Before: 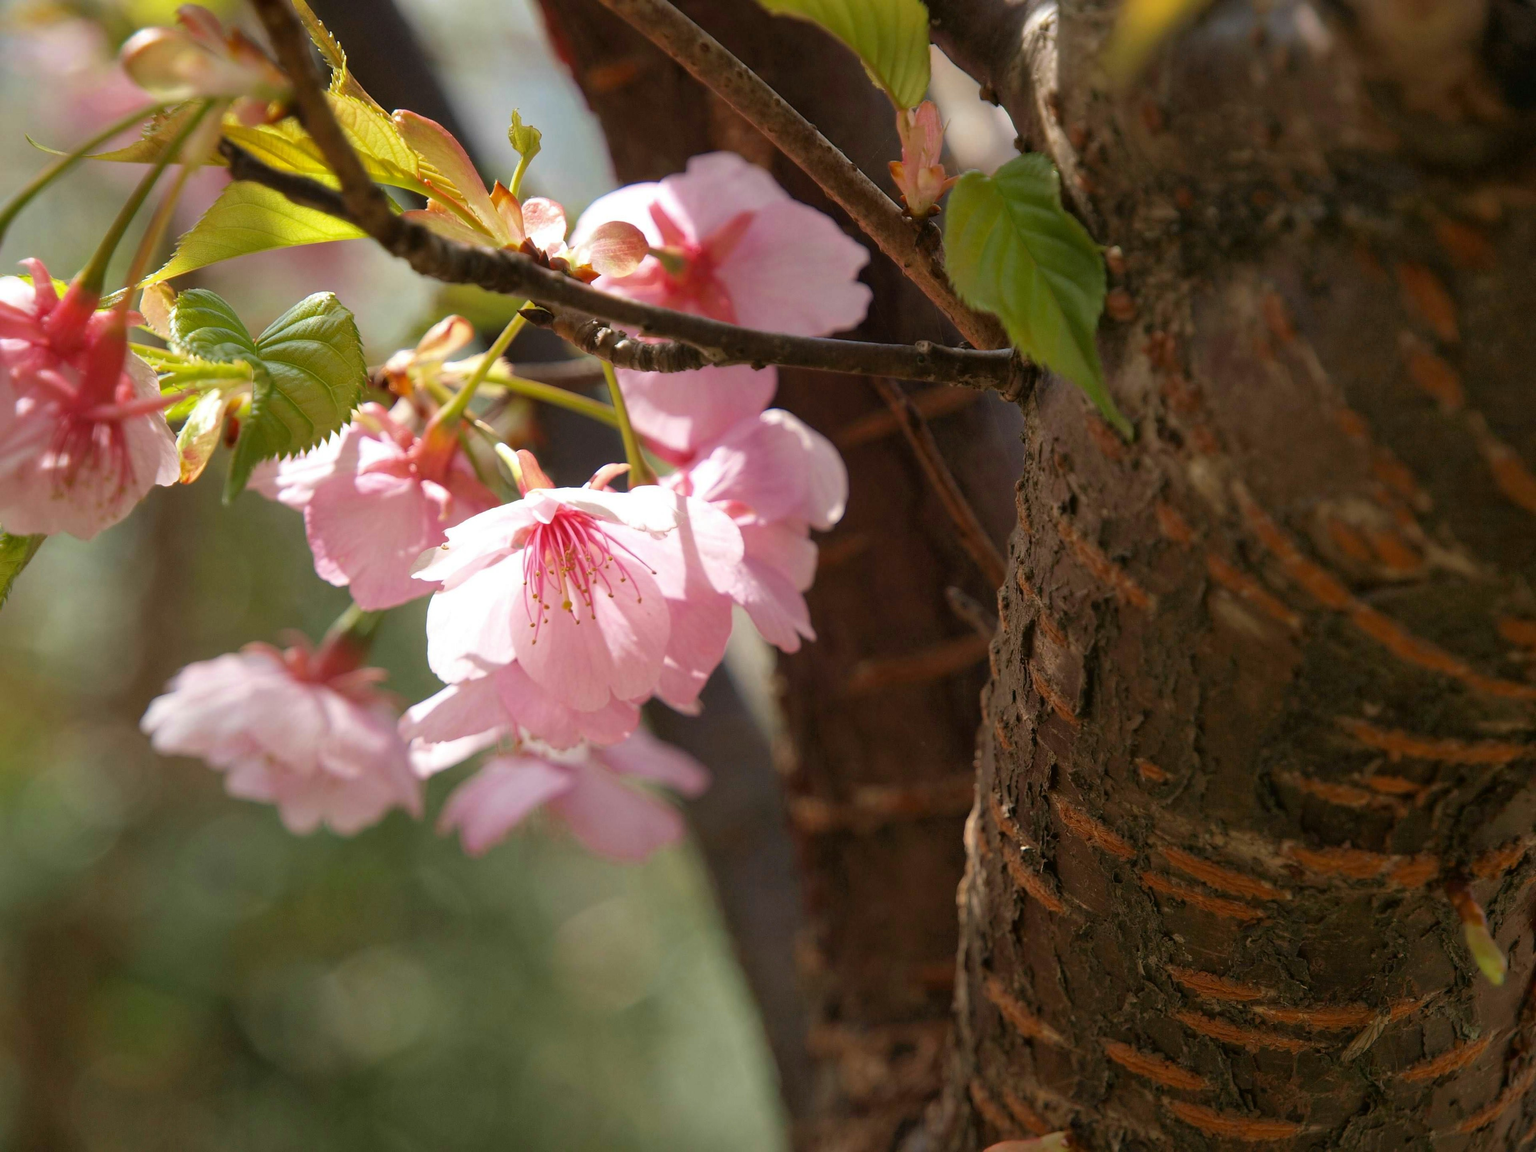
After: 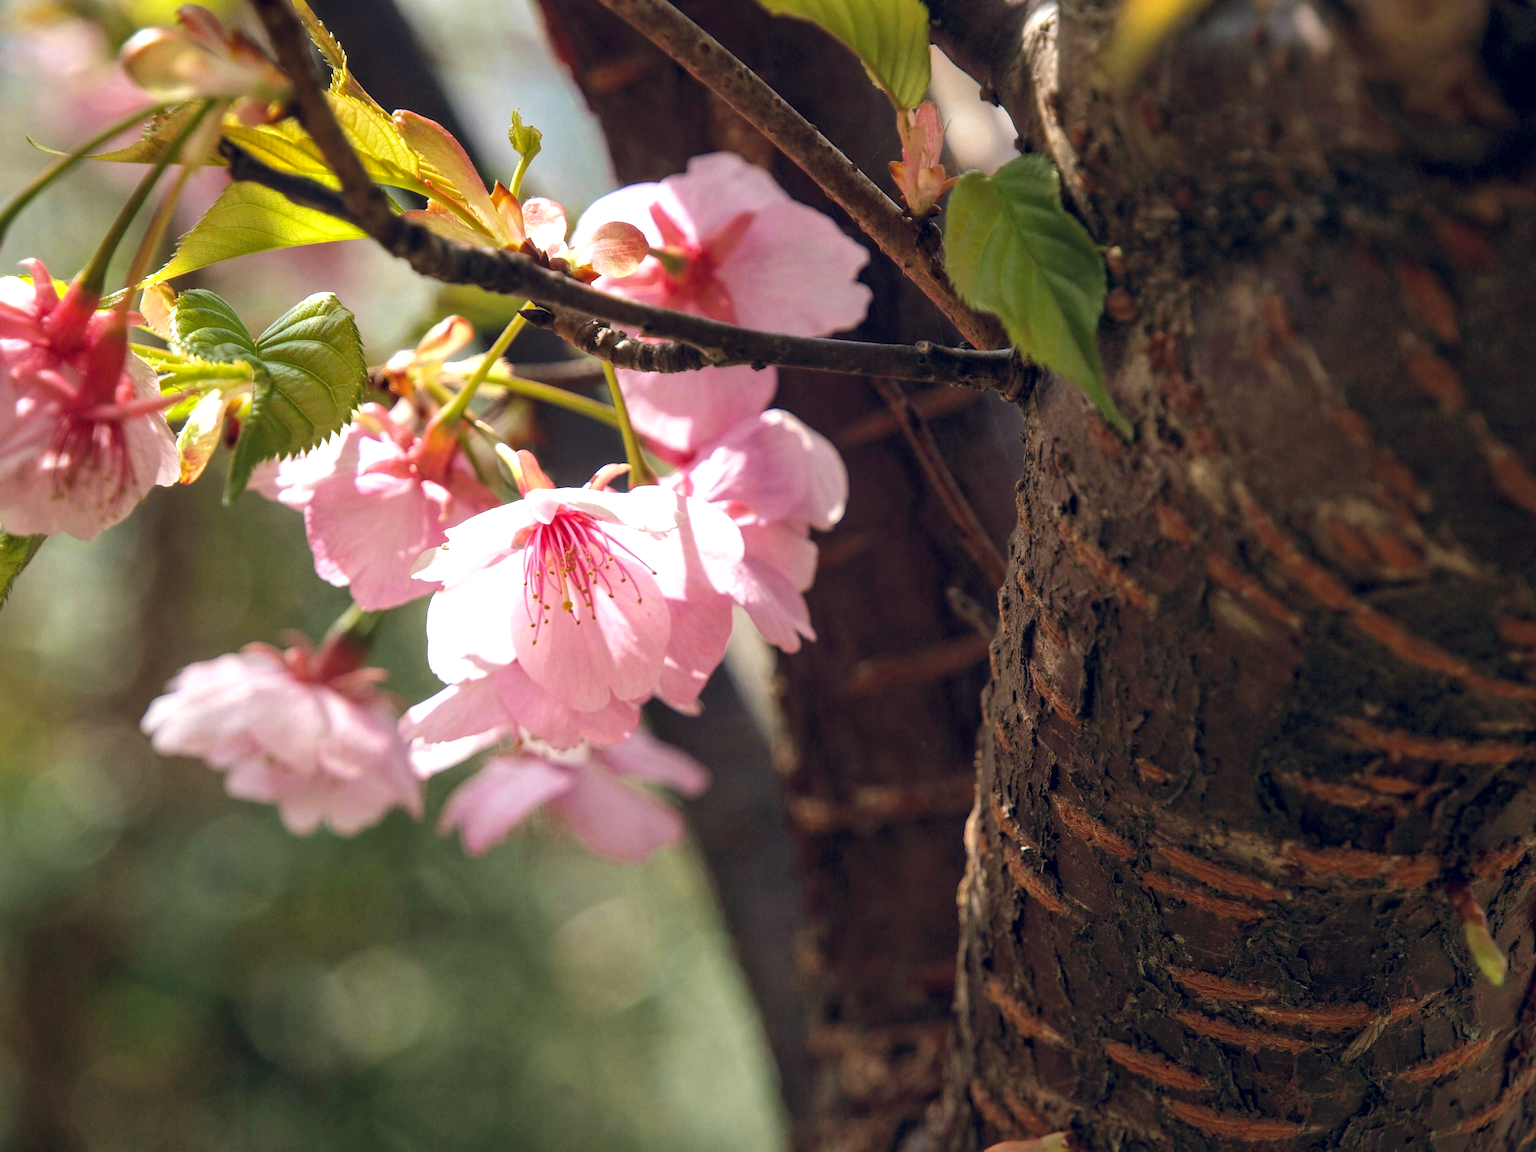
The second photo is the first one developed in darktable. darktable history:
local contrast: on, module defaults
color balance rgb: shadows lift › chroma 0.893%, shadows lift › hue 114.35°, highlights gain › chroma 0.192%, highlights gain › hue 331.14°, global offset › chroma 0.128%, global offset › hue 253.6°, perceptual saturation grading › global saturation -0.558%, perceptual brilliance grading › global brilliance 2.901%, perceptual brilliance grading › highlights -3.254%, perceptual brilliance grading › shadows 3.112%, global vibrance 20.353%
tone equalizer: -8 EV -0.399 EV, -7 EV -0.375 EV, -6 EV -0.365 EV, -5 EV -0.258 EV, -3 EV 0.238 EV, -2 EV 0.36 EV, -1 EV 0.397 EV, +0 EV 0.431 EV, edges refinement/feathering 500, mask exposure compensation -1.57 EV, preserve details no
